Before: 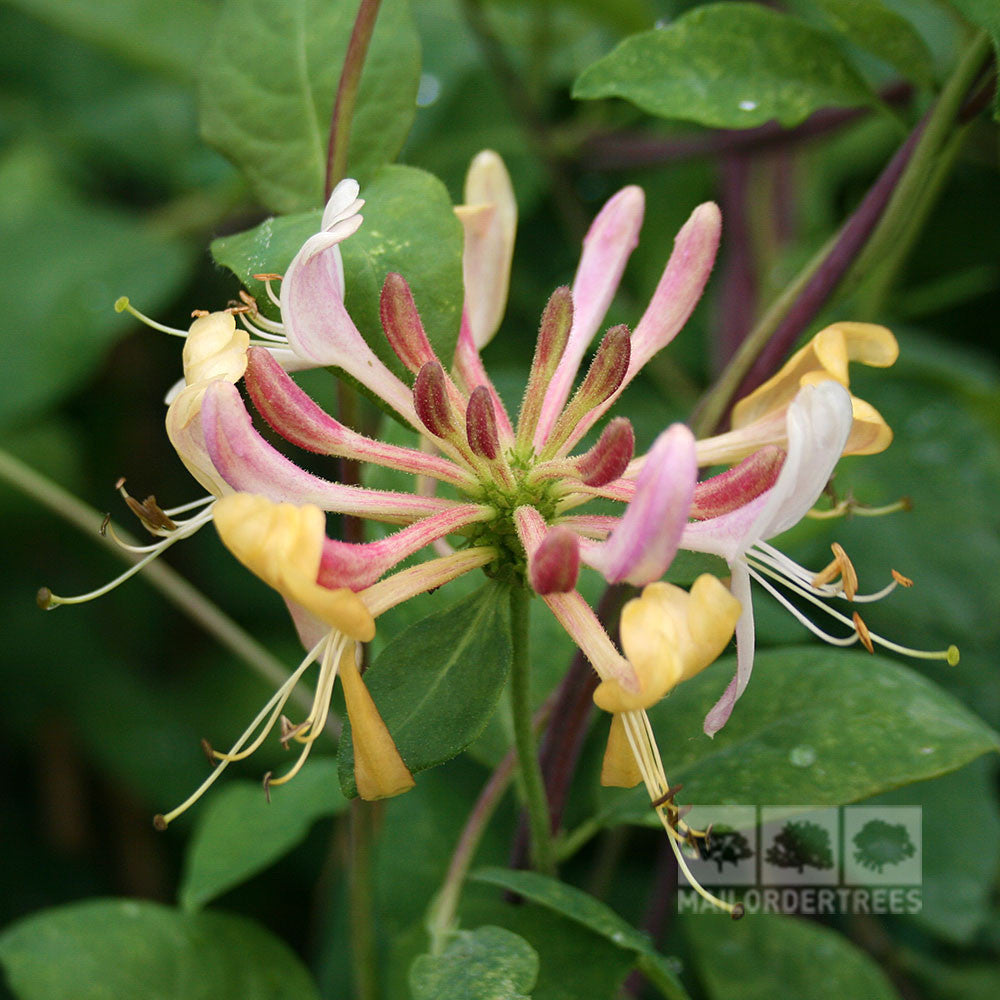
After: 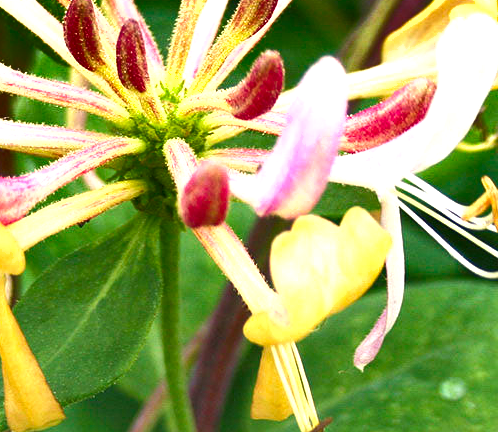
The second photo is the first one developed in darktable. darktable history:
exposure: black level correction 0, exposure 1.2 EV, compensate highlight preservation false
contrast brightness saturation: saturation 0.18
shadows and highlights: radius 168.44, shadows 26.48, white point adjustment 3.15, highlights -68.24, soften with gaussian
crop: left 35.044%, top 36.746%, right 15.059%, bottom 20.001%
